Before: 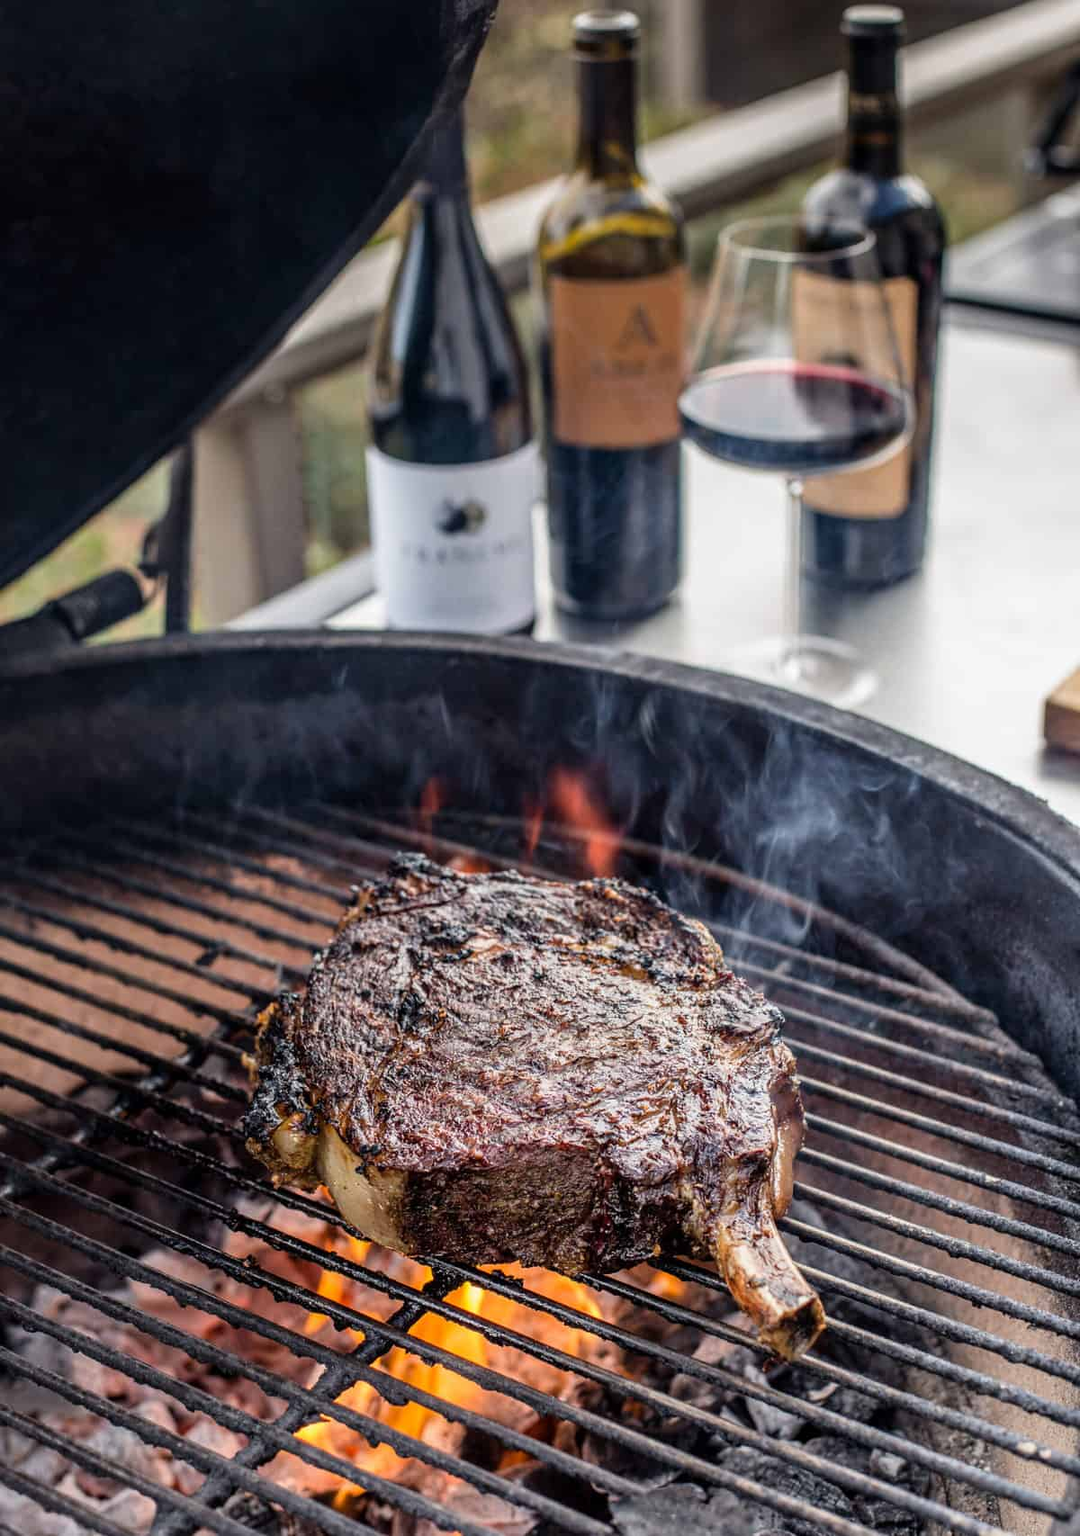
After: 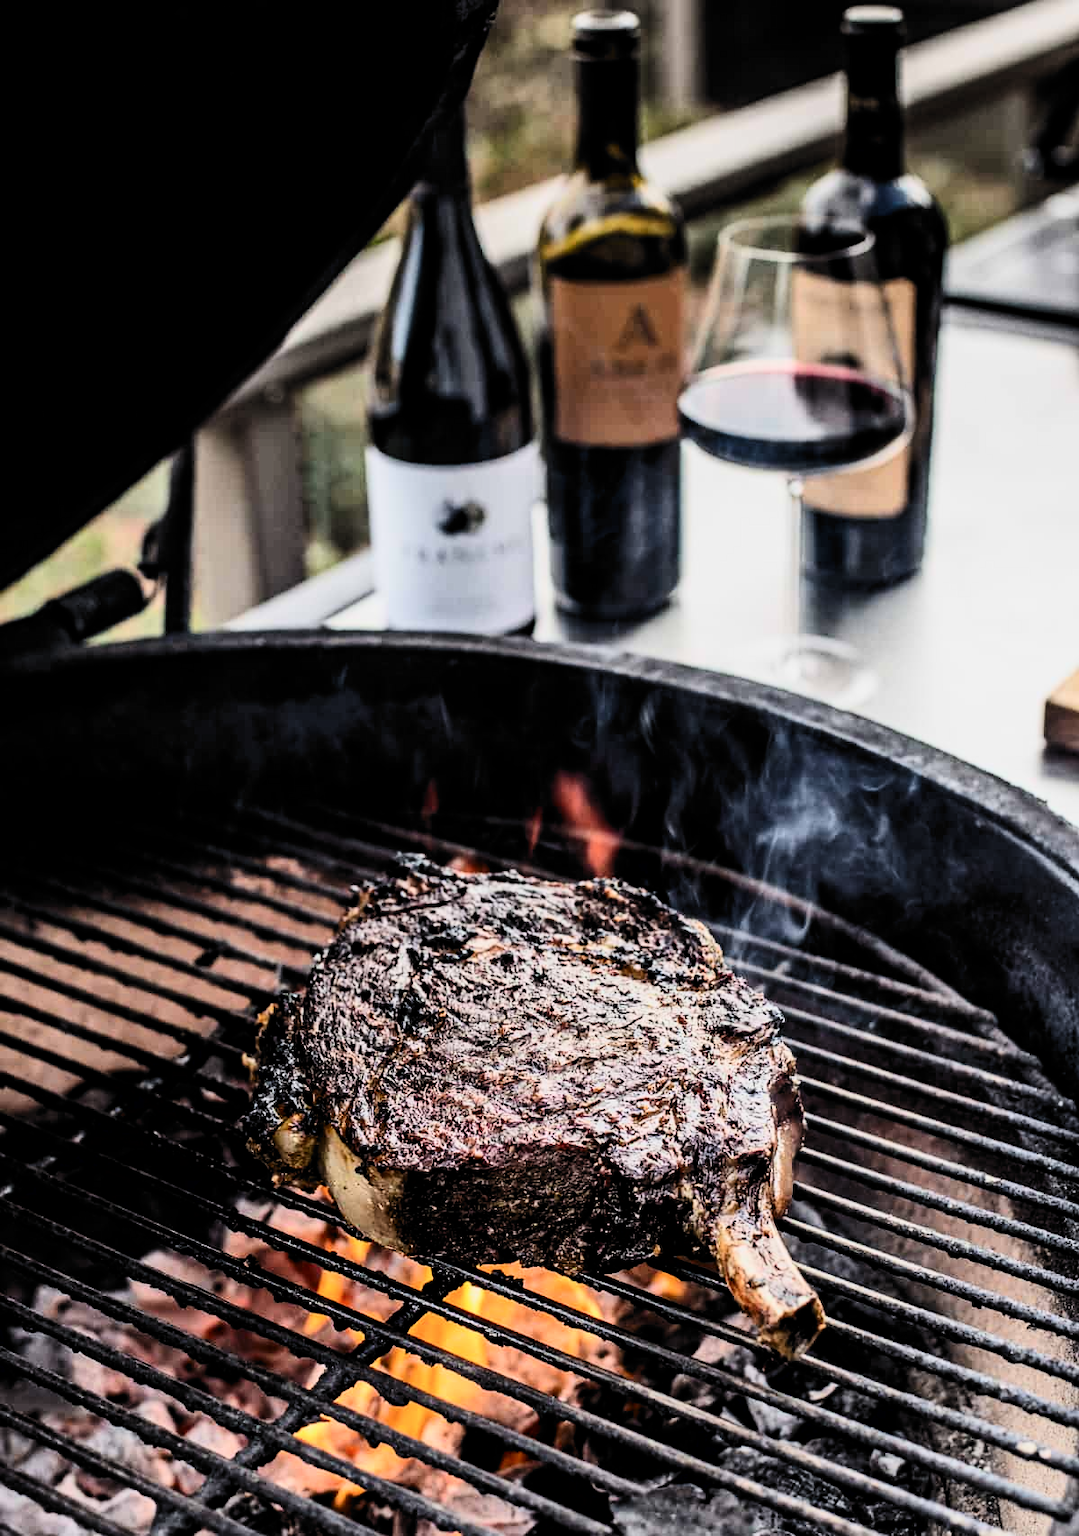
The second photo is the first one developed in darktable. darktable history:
filmic rgb: black relative exposure -5.07 EV, white relative exposure 3.96 EV, threshold 5.98 EV, hardness 2.88, contrast 1.299, highlights saturation mix -31.33%, color science v6 (2022), enable highlight reconstruction true
contrast brightness saturation: contrast 0.293
